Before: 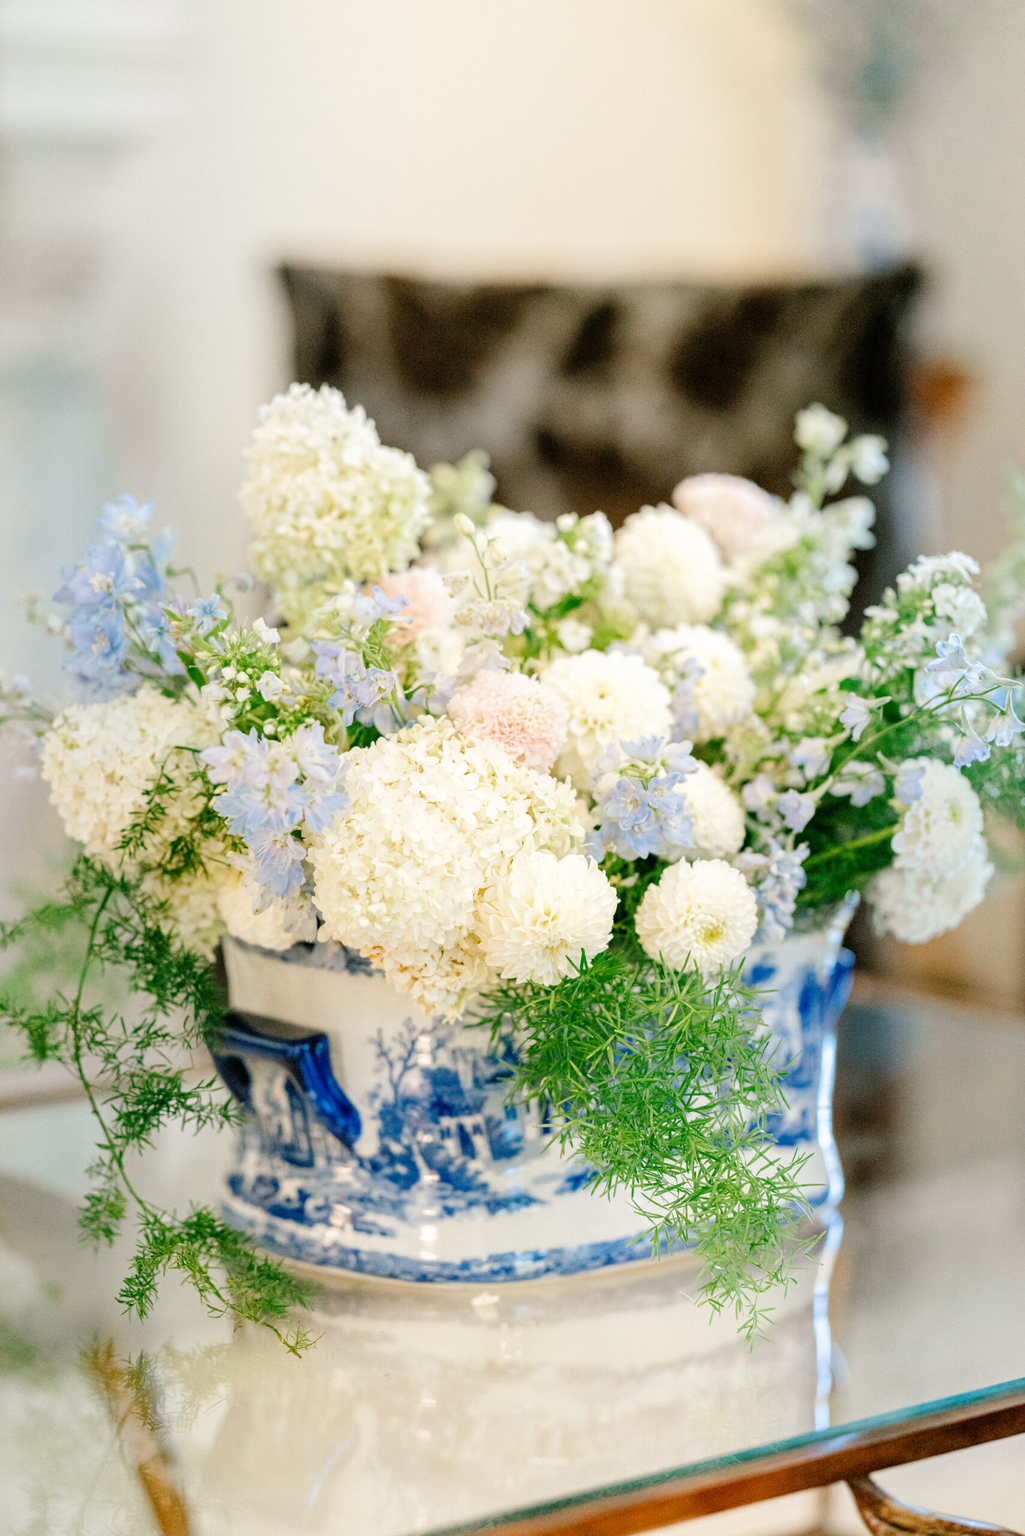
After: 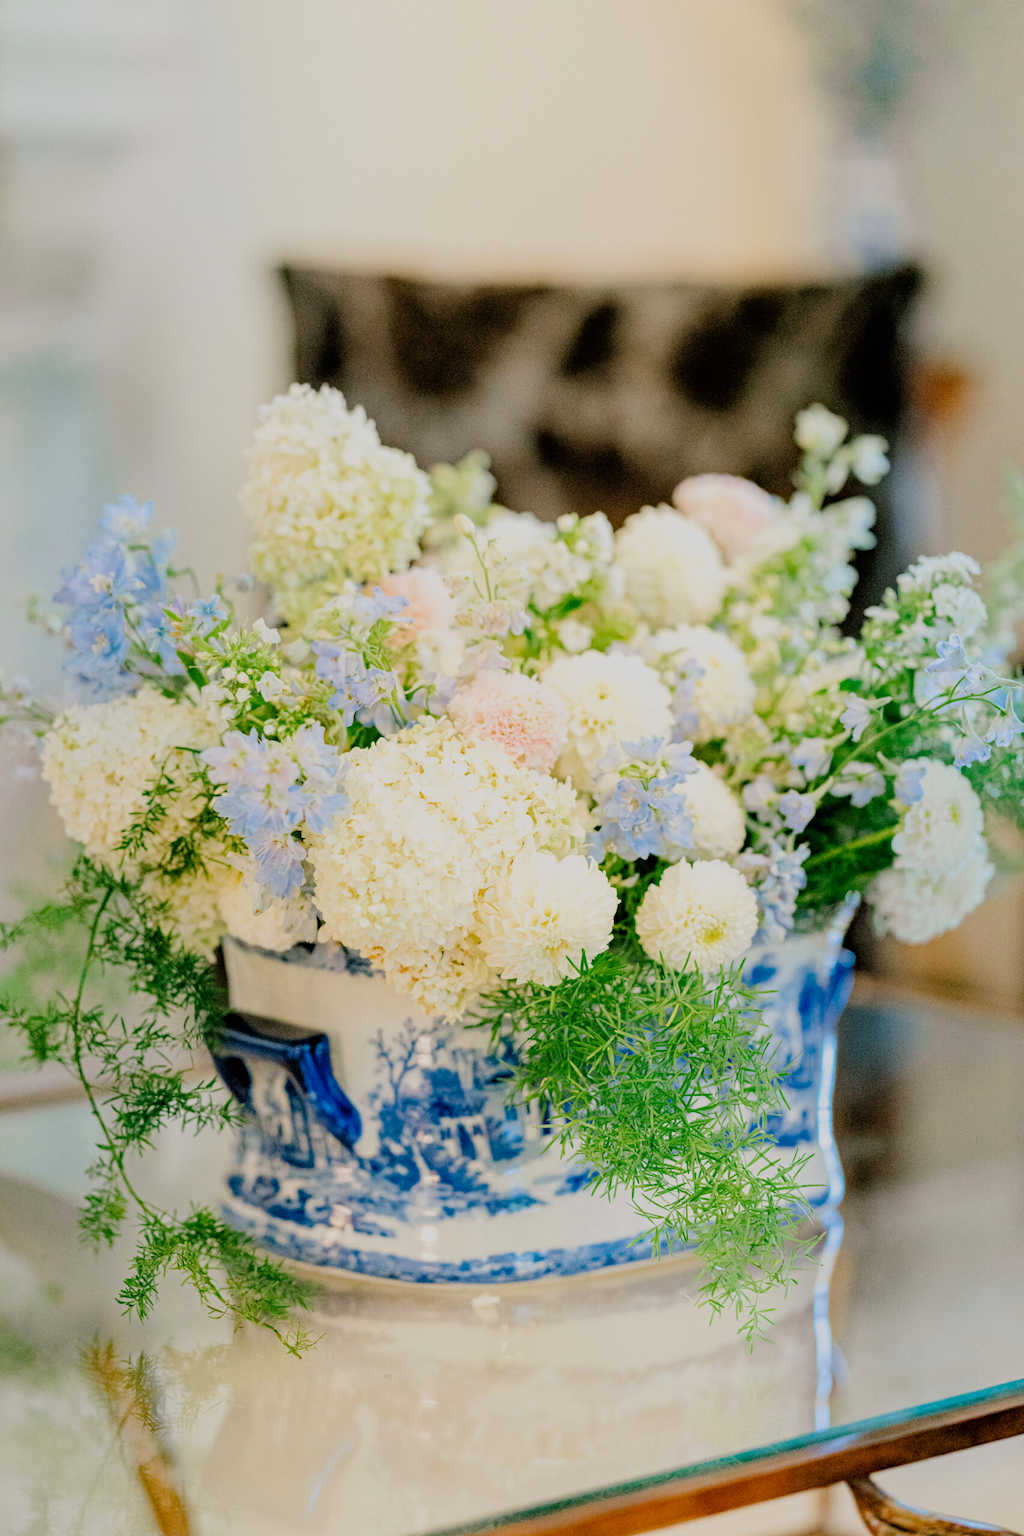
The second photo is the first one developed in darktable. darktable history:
haze removal: strength 0.29, distance 0.25, compatibility mode true, adaptive false
filmic rgb: black relative exposure -7.65 EV, white relative exposure 4.56 EV, hardness 3.61, color science v6 (2022)
